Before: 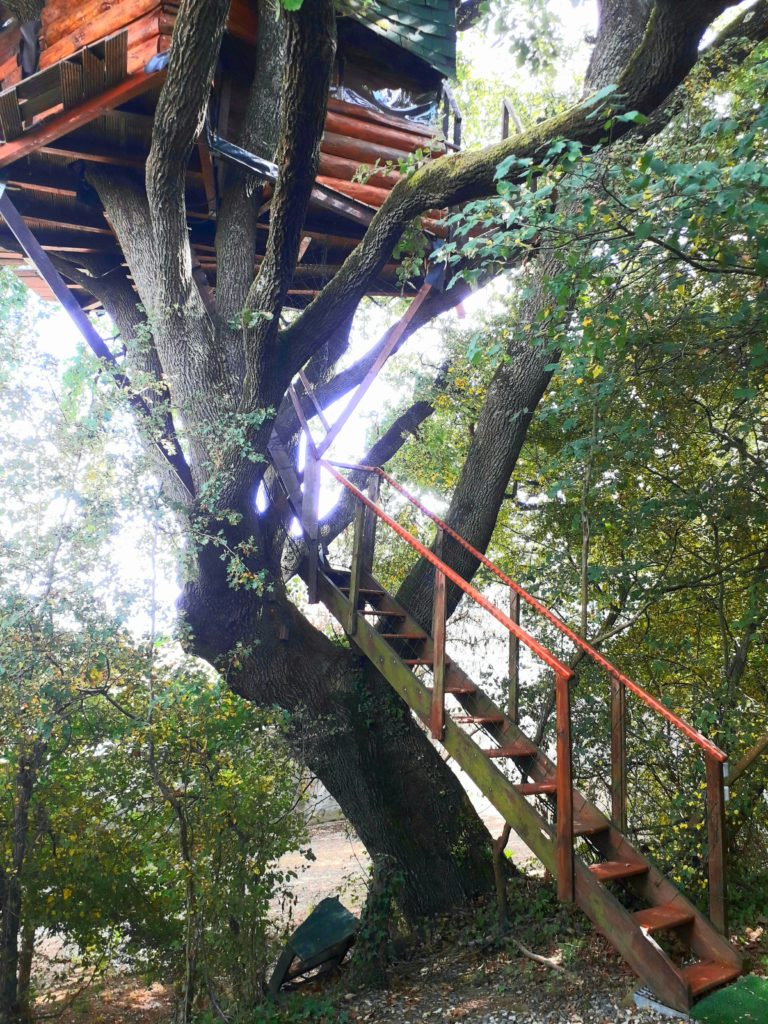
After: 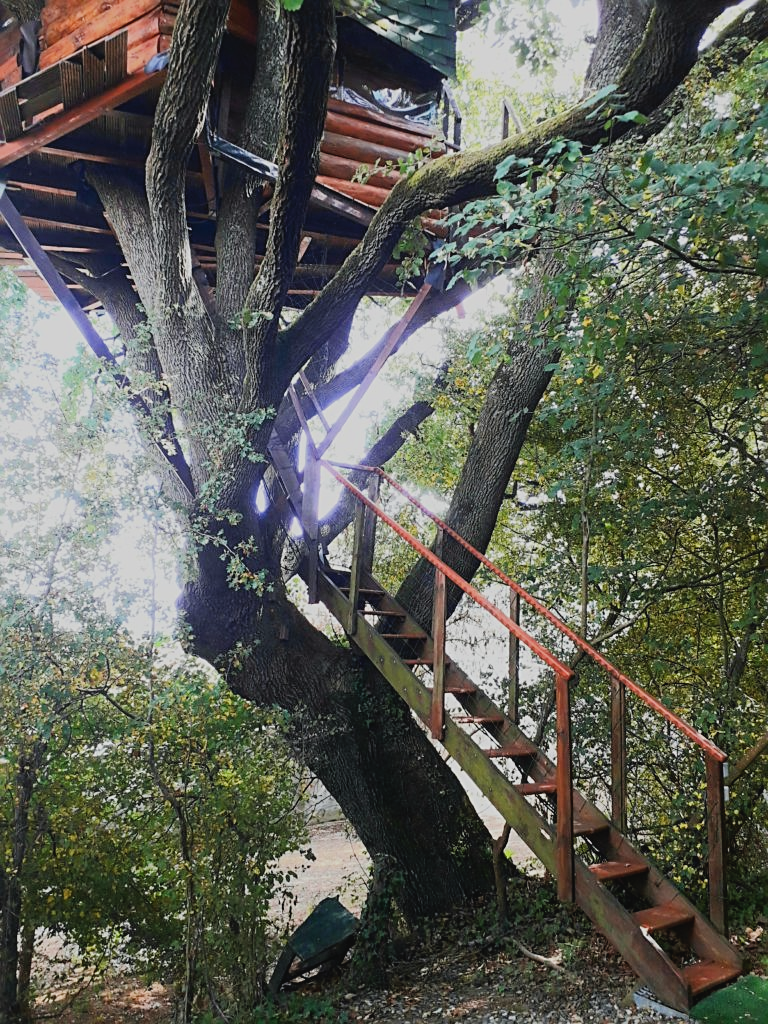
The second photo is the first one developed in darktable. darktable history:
filmic rgb: white relative exposure 3.8 EV, hardness 4.35
color balance rgb: on, module defaults
sharpen: on, module defaults
contrast brightness saturation: contrast -0.08, brightness -0.04, saturation -0.11
